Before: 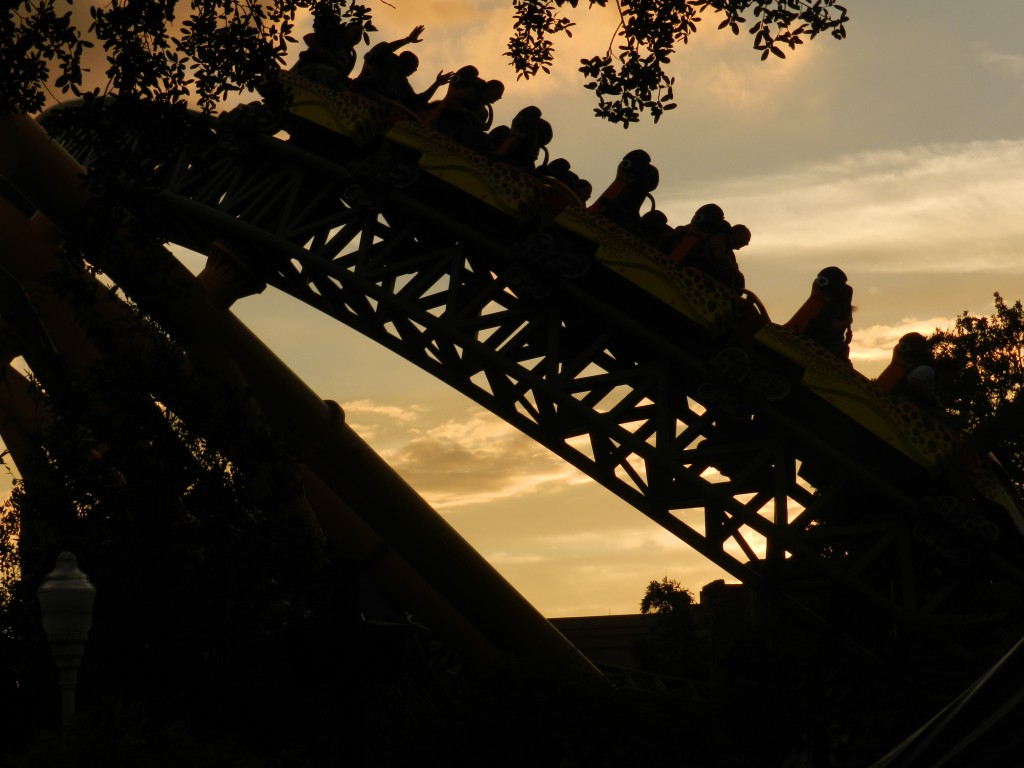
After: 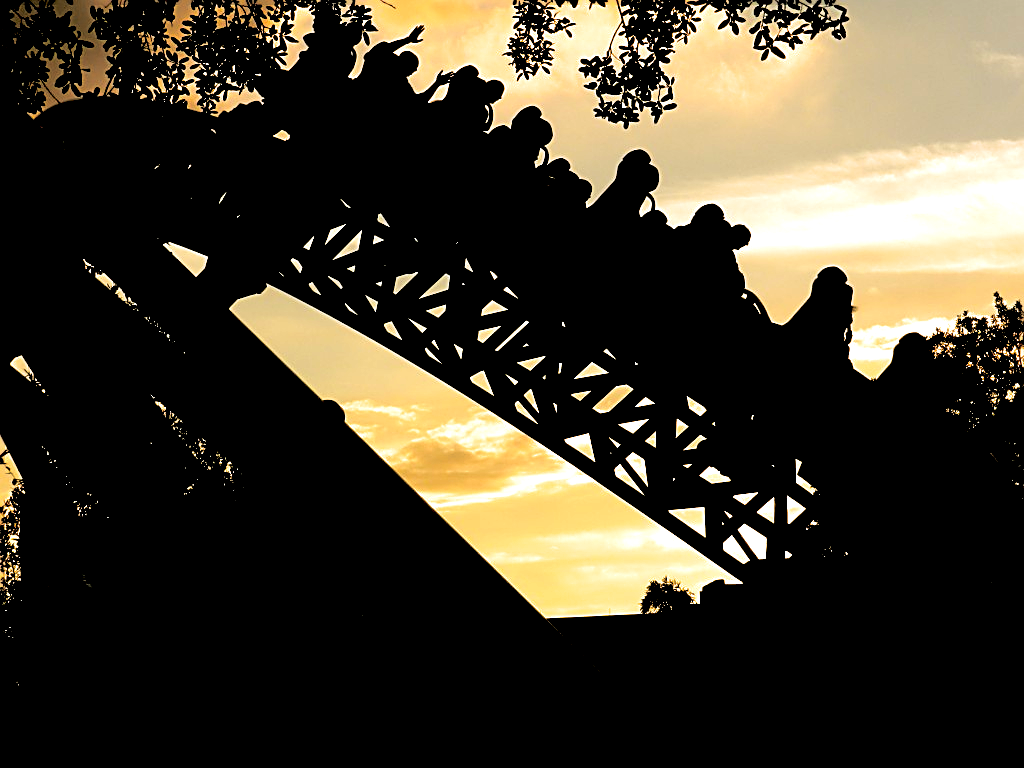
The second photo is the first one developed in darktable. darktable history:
exposure: black level correction 0.035, exposure 0.9 EV, compensate highlight preservation false
split-toning: shadows › hue 46.8°, shadows › saturation 0.17, highlights › hue 316.8°, highlights › saturation 0.27, balance -51.82
sharpen: on, module defaults
